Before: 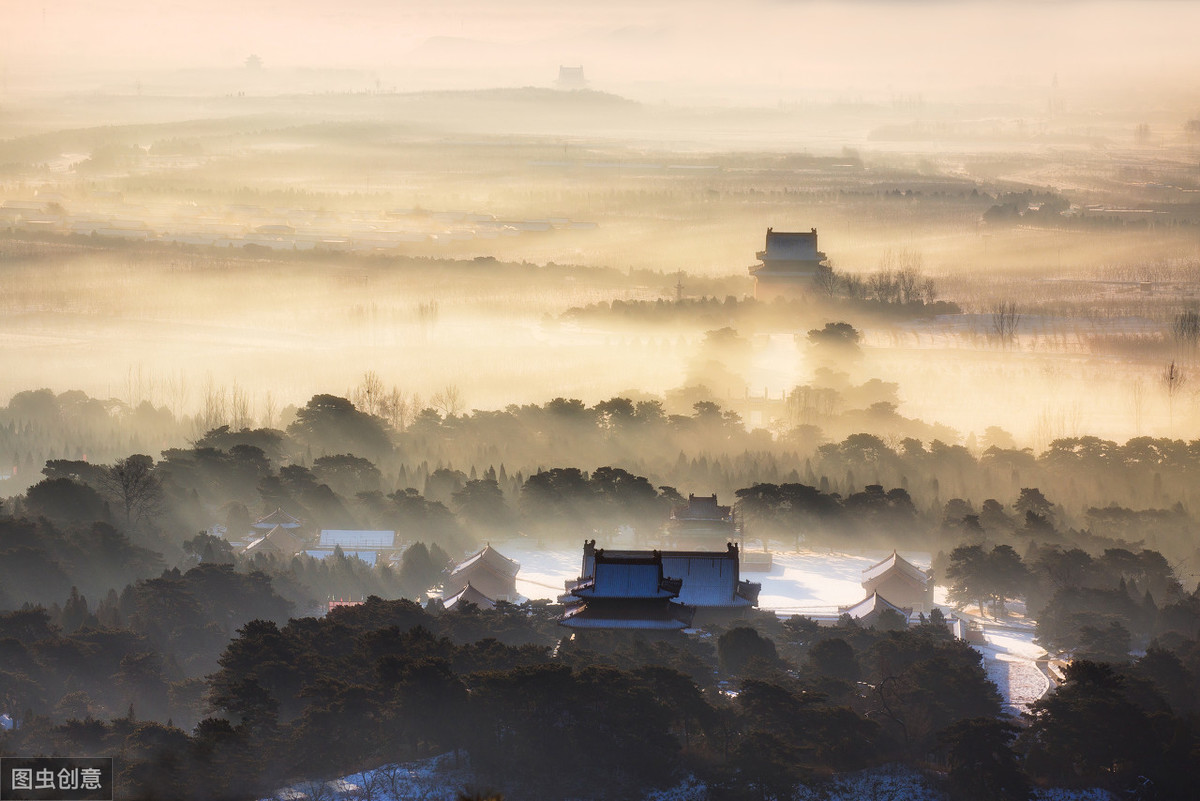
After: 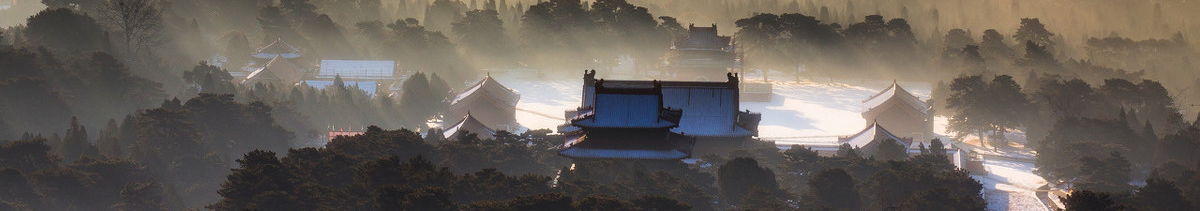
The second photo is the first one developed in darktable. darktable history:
crop and rotate: top 58.711%, bottom 14.927%
